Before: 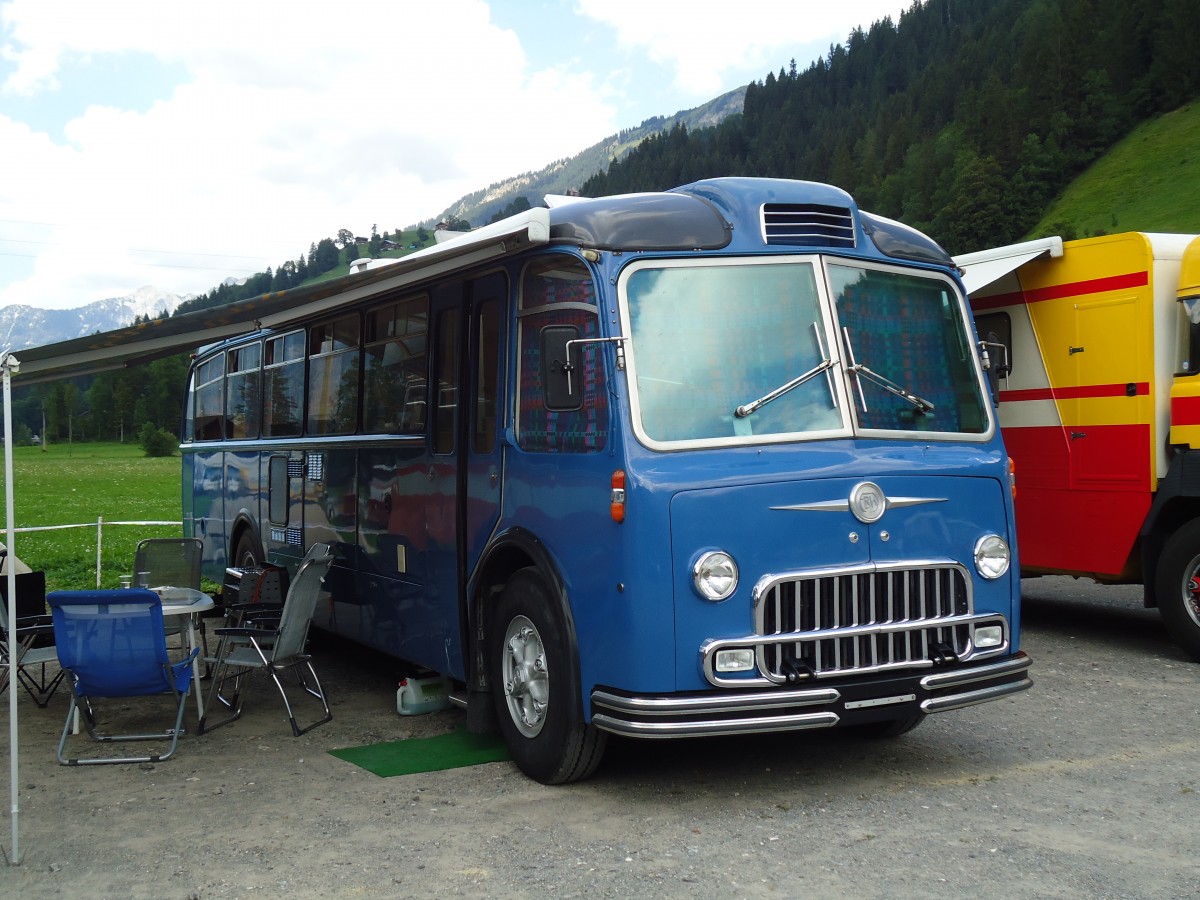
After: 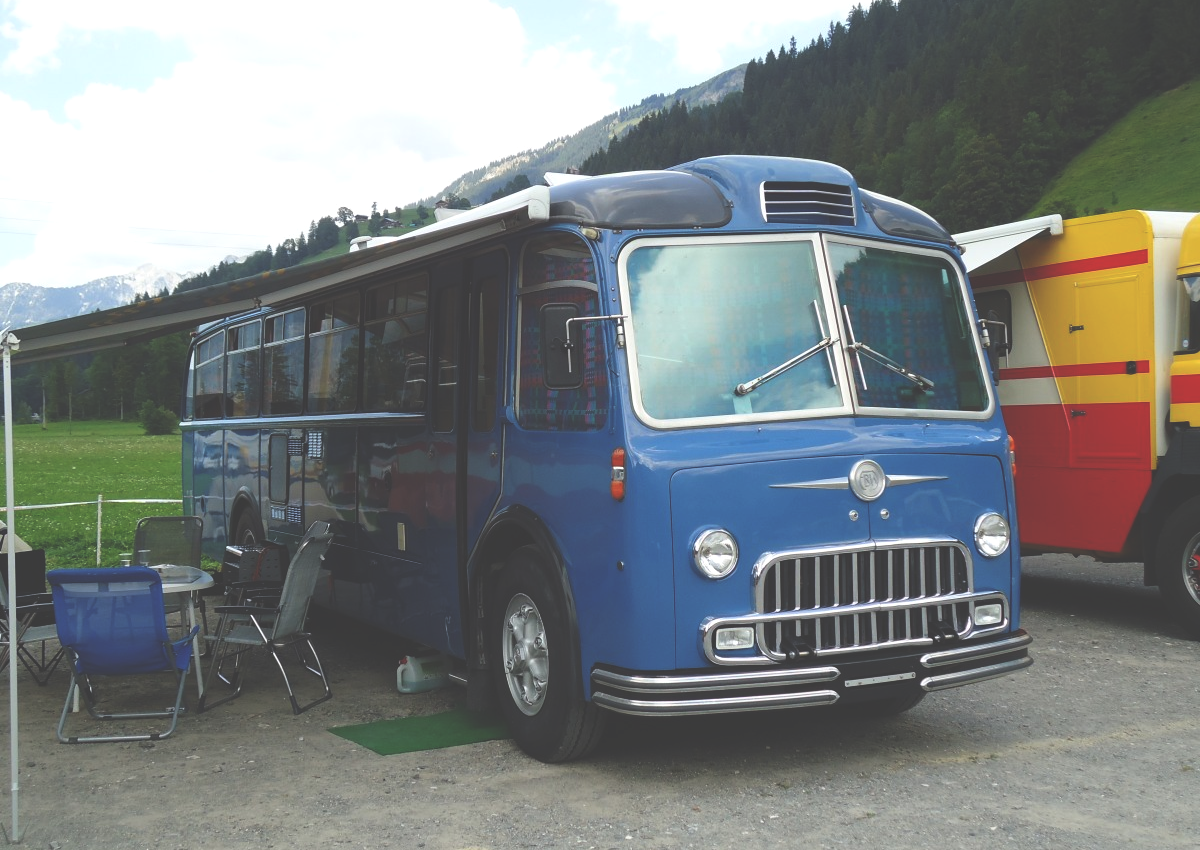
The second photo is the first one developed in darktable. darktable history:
exposure: black level correction -0.041, exposure 0.064 EV, compensate highlight preservation false
crop and rotate: top 2.479%, bottom 3.018%
